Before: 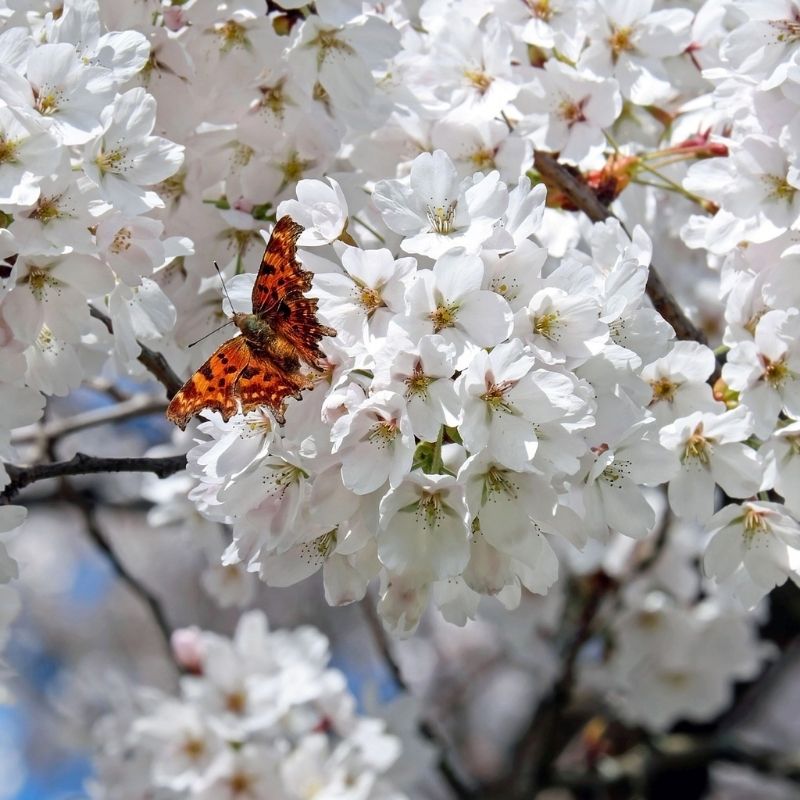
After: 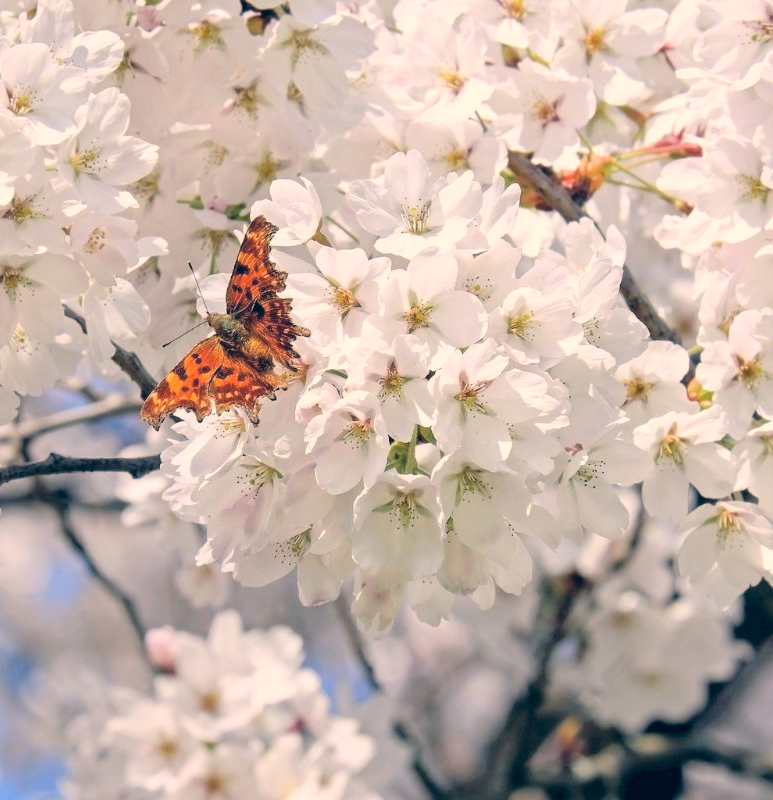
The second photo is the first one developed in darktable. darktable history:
contrast brightness saturation: brightness 0.284
exposure: compensate highlight preservation false
color correction: highlights a* 10.31, highlights b* 13.95, shadows a* -10.13, shadows b* -14.97
crop and rotate: left 3.361%
